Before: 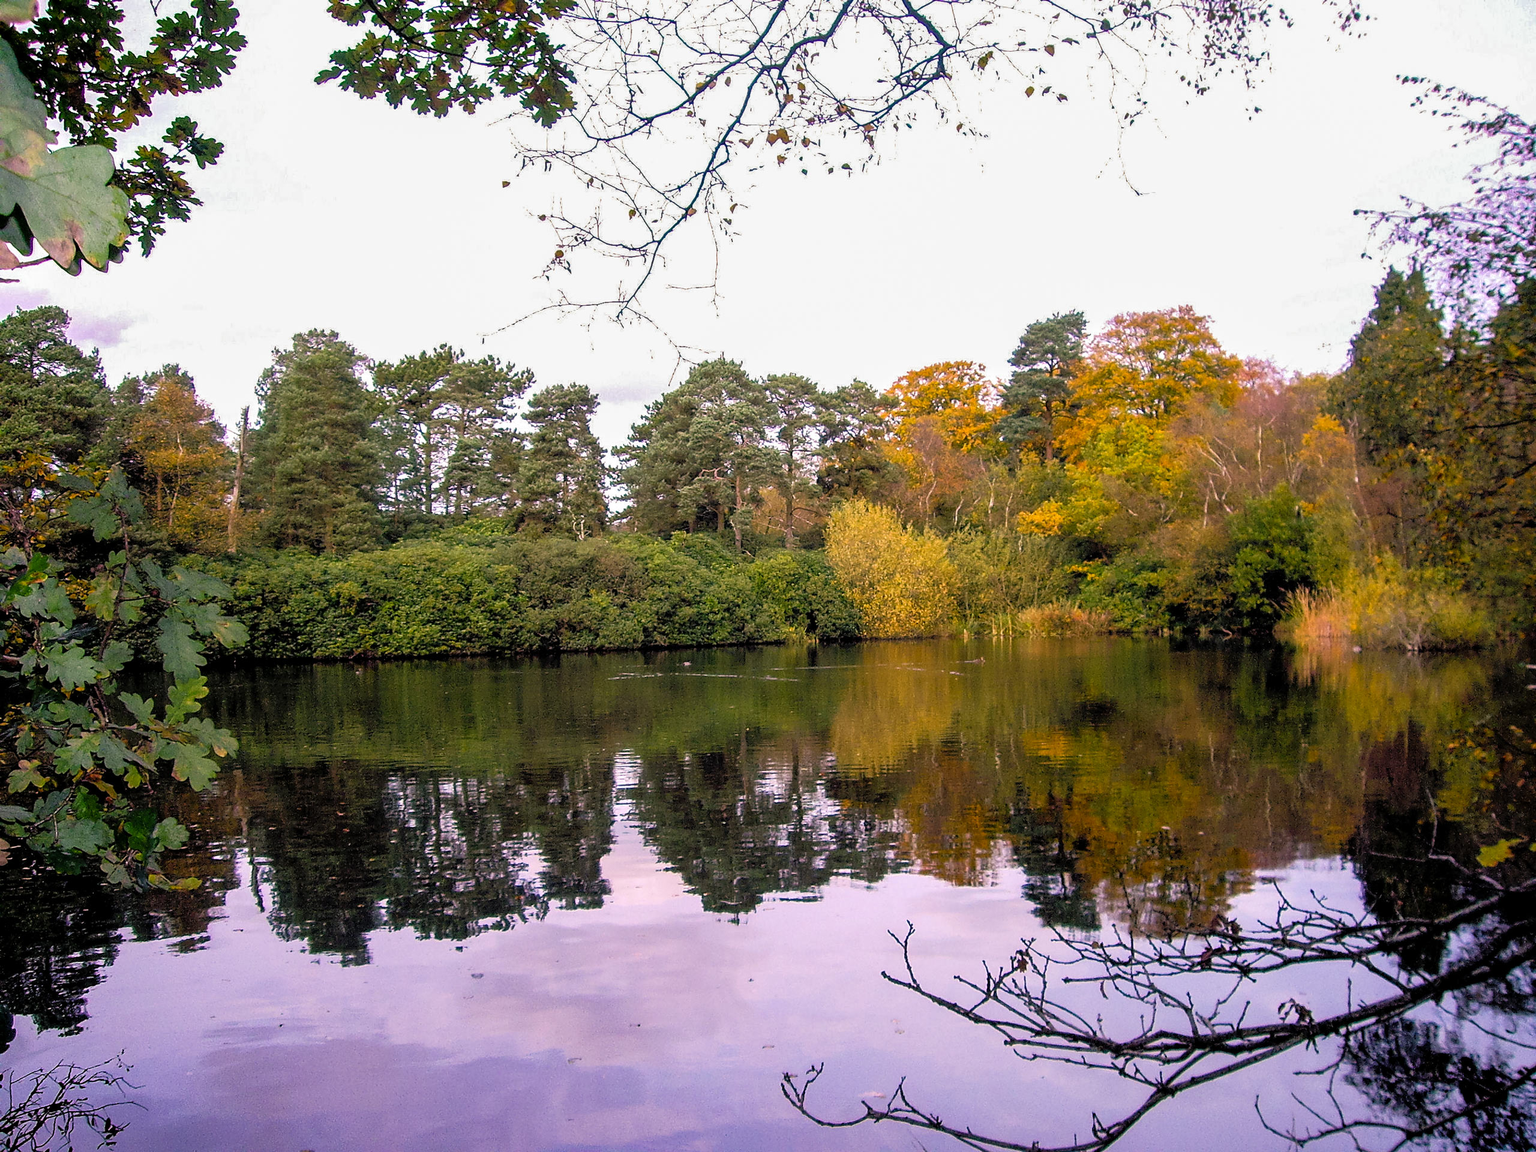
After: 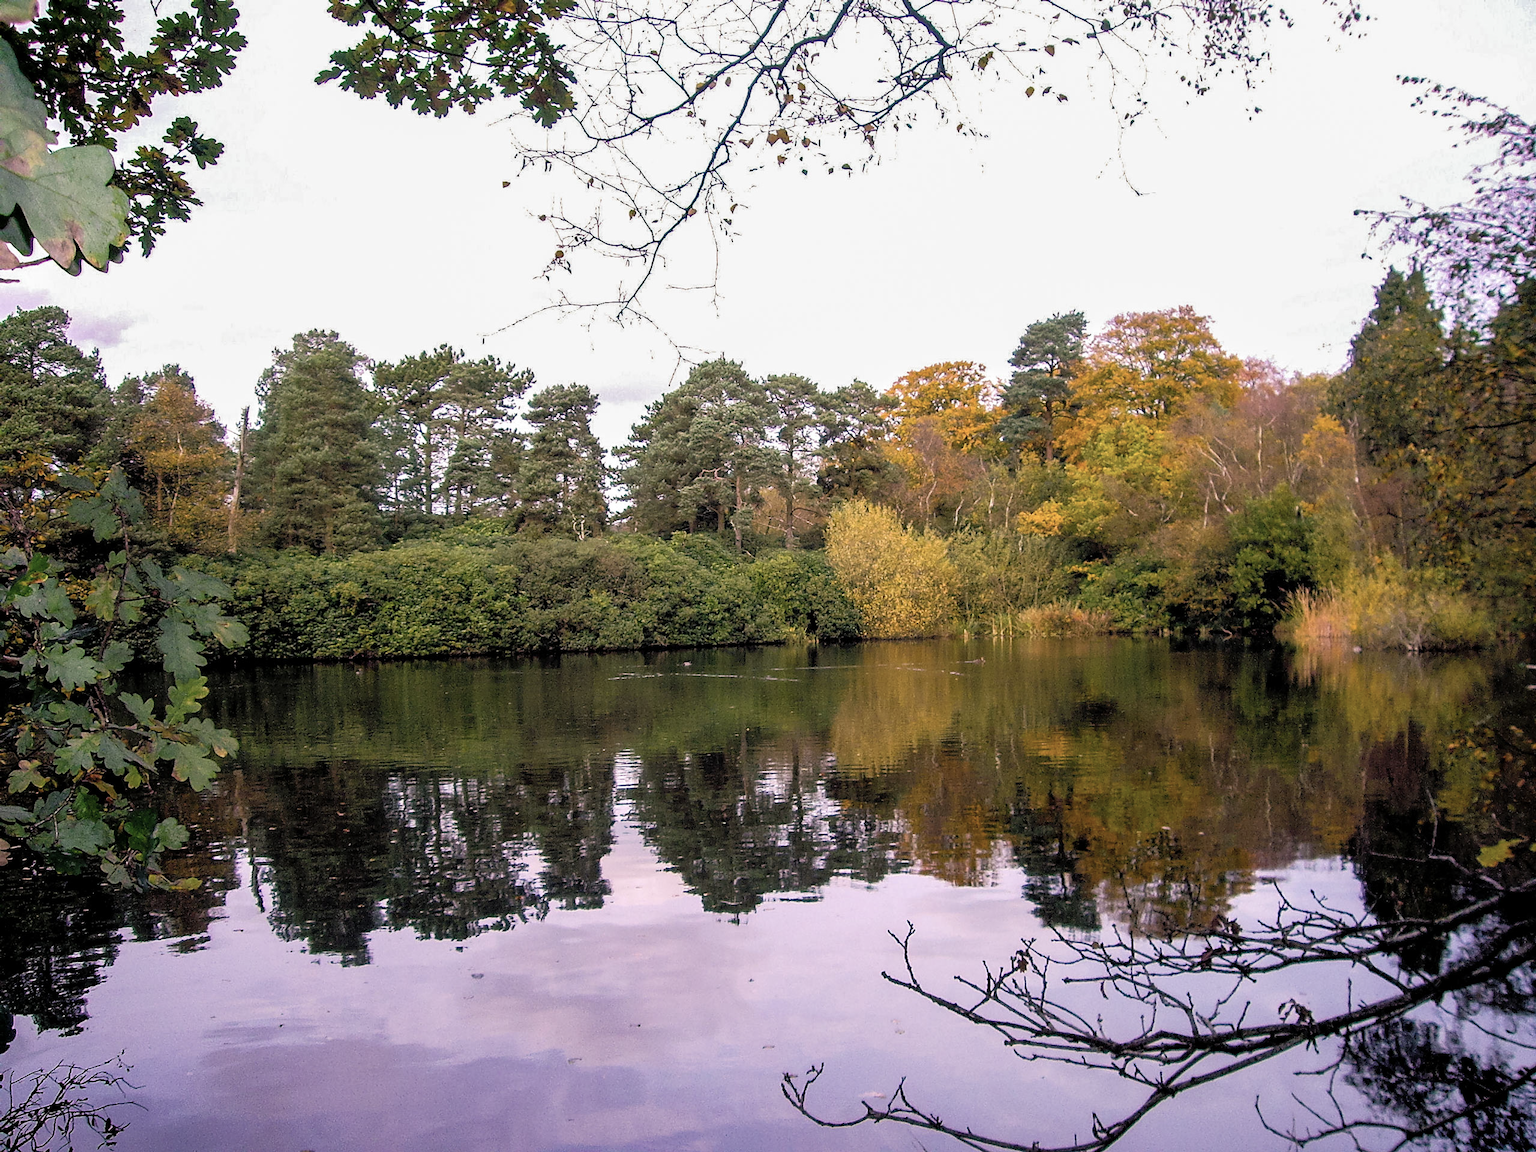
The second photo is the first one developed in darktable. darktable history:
color correction: saturation 0.8
contrast brightness saturation: contrast 0.01, saturation -0.05
